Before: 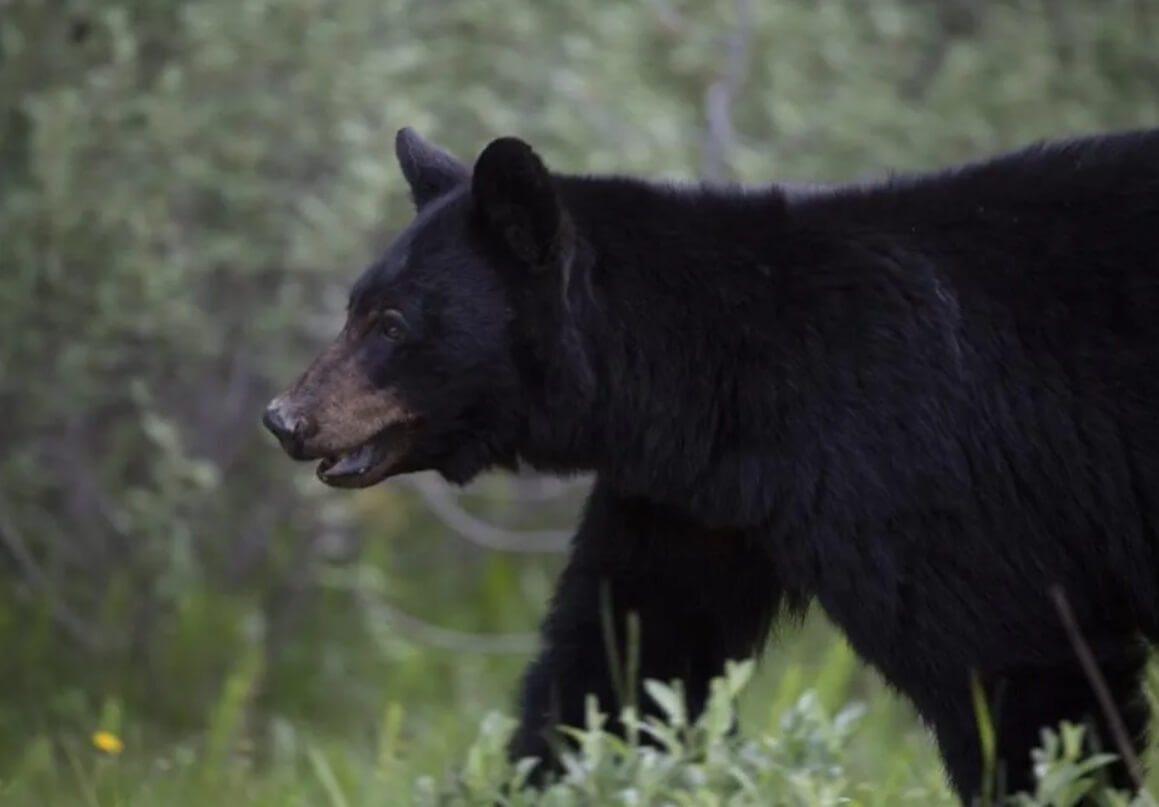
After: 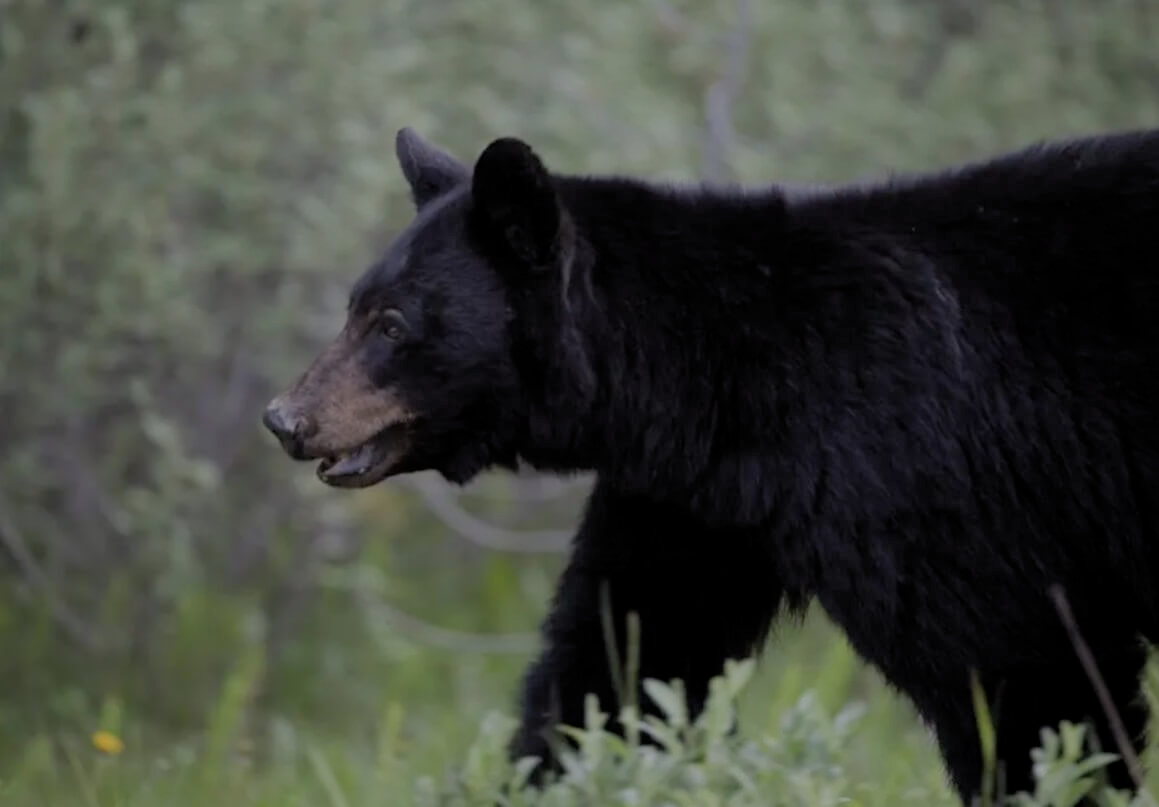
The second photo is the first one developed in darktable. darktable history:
filmic rgb: black relative exposure -7 EV, white relative exposure 6.06 EV, threshold 5.97 EV, target black luminance 0%, hardness 2.73, latitude 60.49%, contrast 0.693, highlights saturation mix 10.58%, shadows ↔ highlights balance -0.124%, enable highlight reconstruction true
